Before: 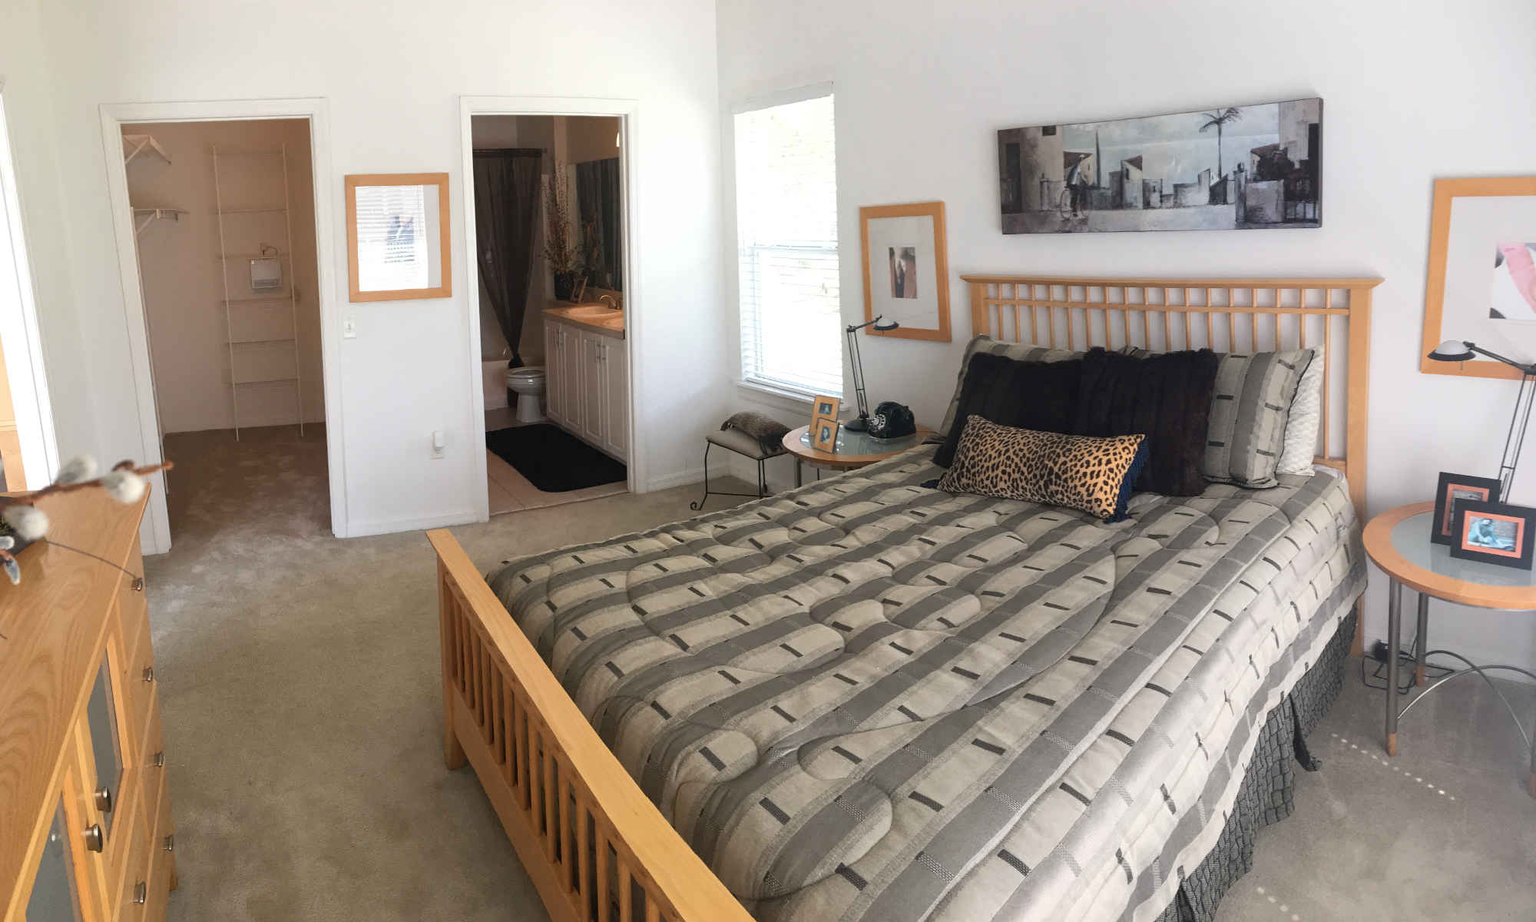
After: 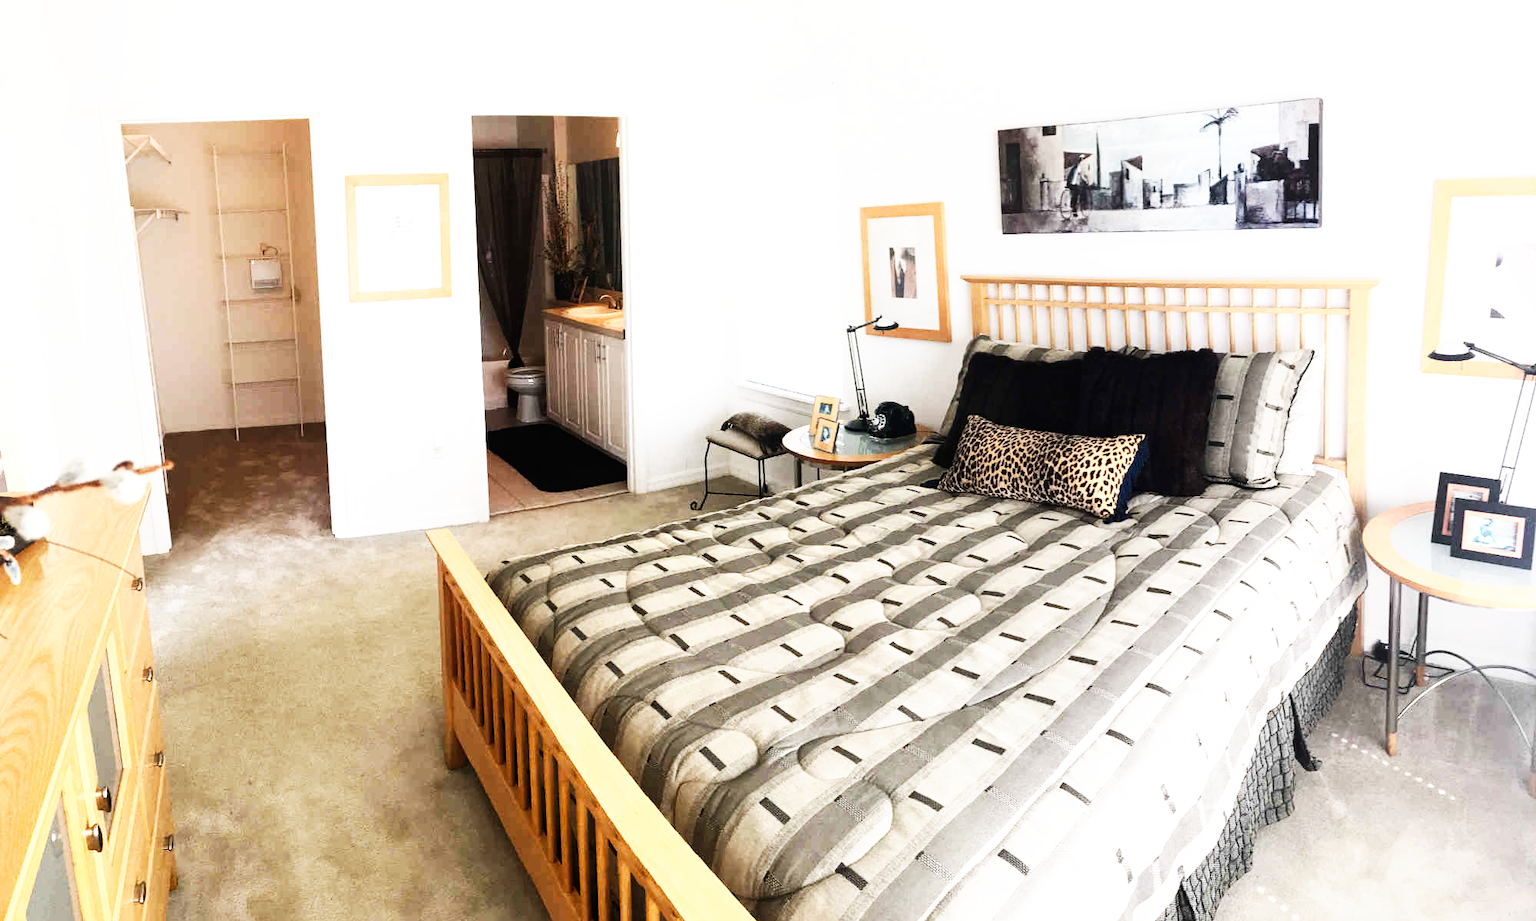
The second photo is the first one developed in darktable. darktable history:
base curve: curves: ch0 [(0, 0) (0.007, 0.004) (0.027, 0.03) (0.046, 0.07) (0.207, 0.54) (0.442, 0.872) (0.673, 0.972) (1, 1)], preserve colors none
tone equalizer: -8 EV -0.75 EV, -7 EV -0.7 EV, -6 EV -0.6 EV, -5 EV -0.4 EV, -3 EV 0.4 EV, -2 EV 0.6 EV, -1 EV 0.7 EV, +0 EV 0.75 EV, edges refinement/feathering 500, mask exposure compensation -1.57 EV, preserve details no
